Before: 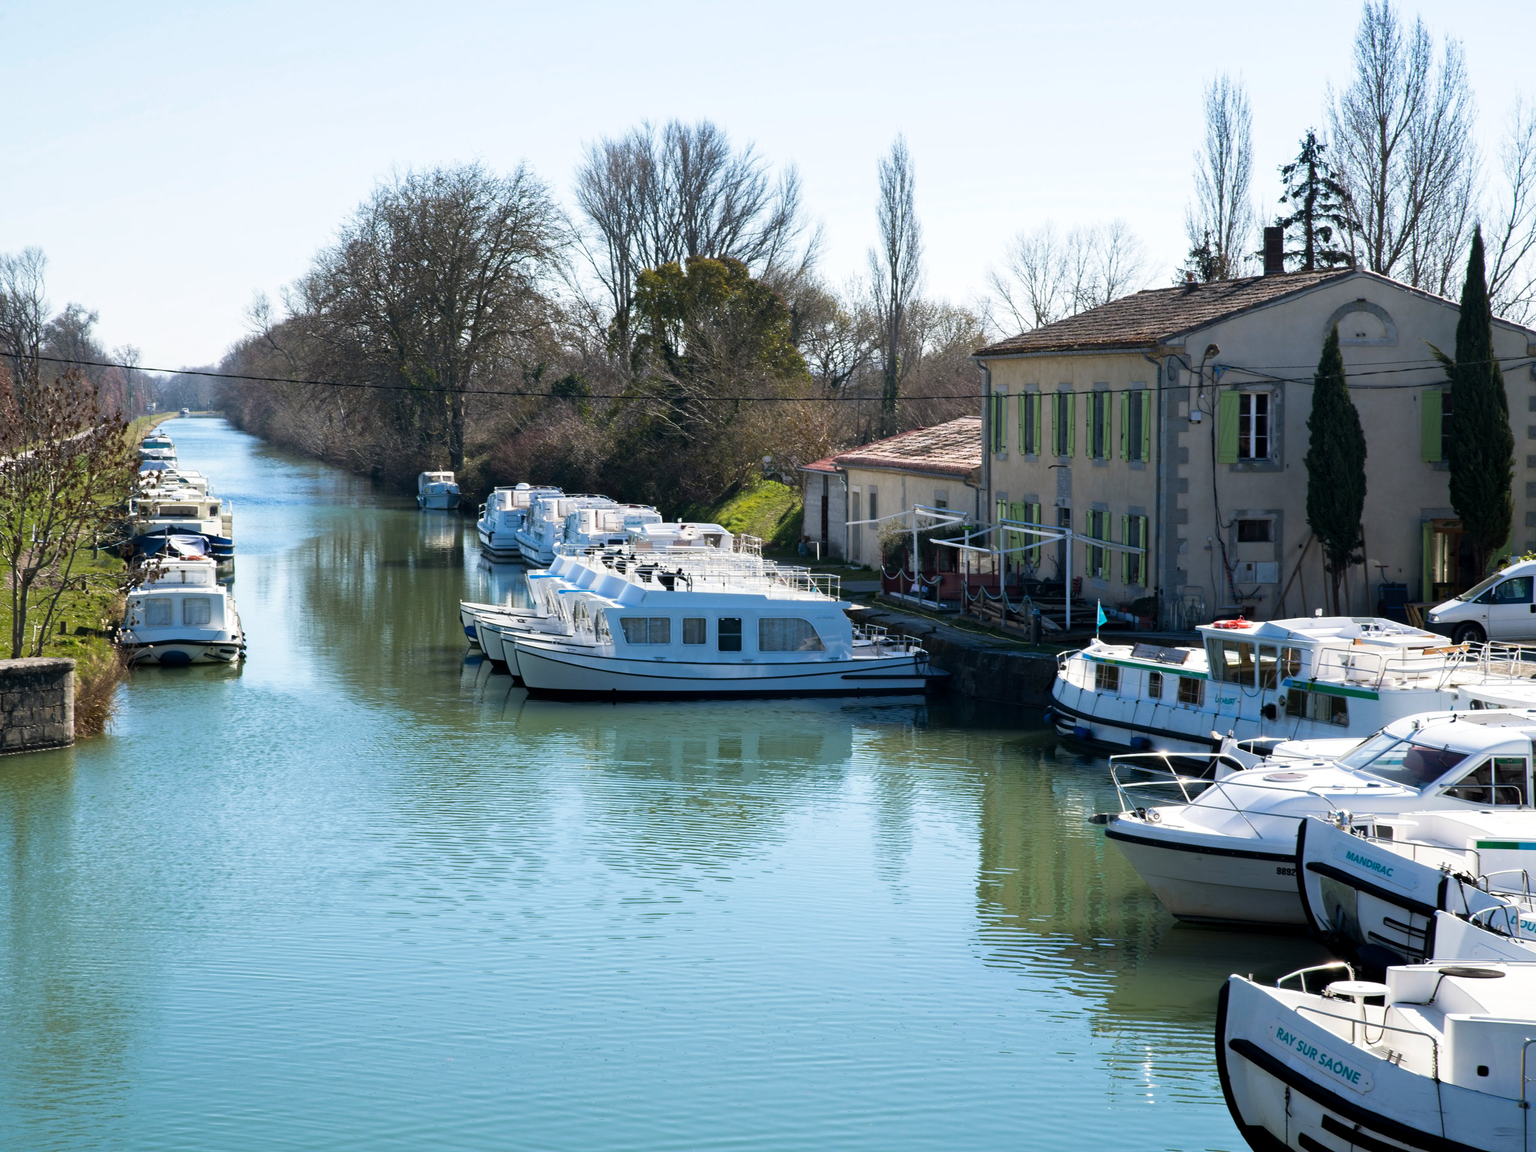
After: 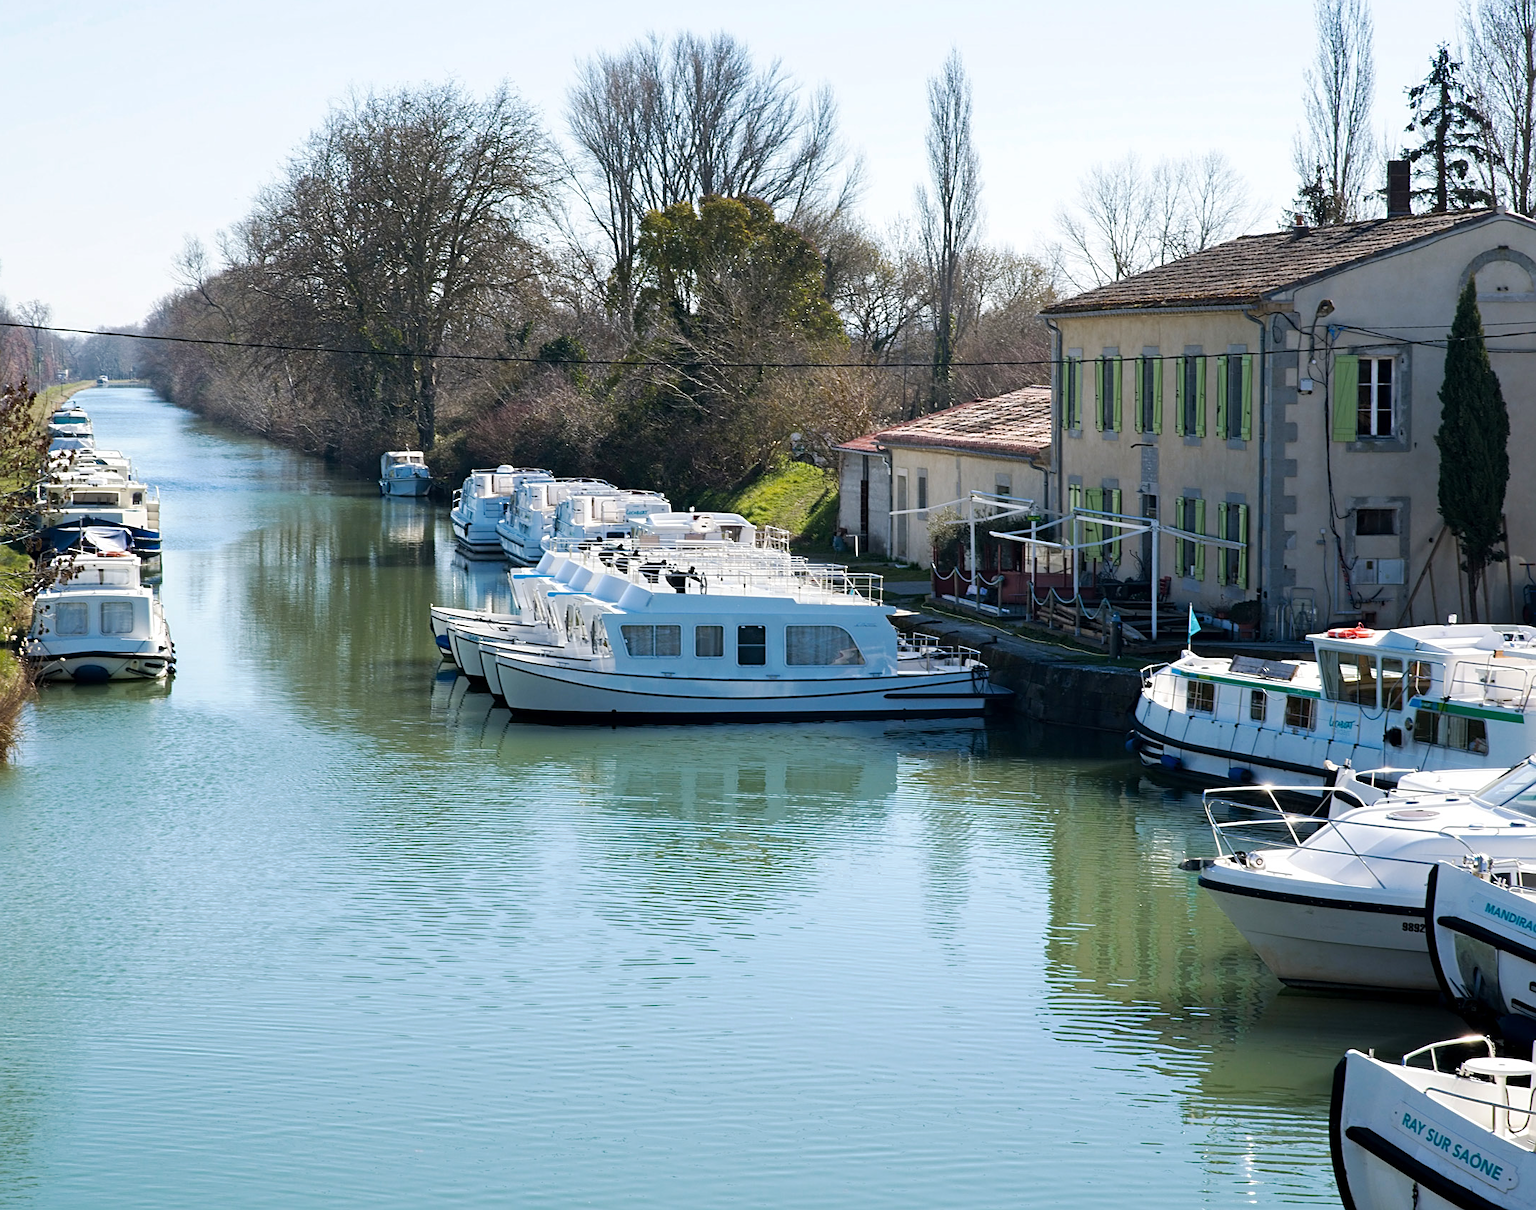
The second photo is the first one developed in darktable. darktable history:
base curve: curves: ch0 [(0, 0) (0.262, 0.32) (0.722, 0.705) (1, 1)], preserve colors none
sharpen: on, module defaults
crop: left 6.428%, top 8.07%, right 9.548%, bottom 3.618%
